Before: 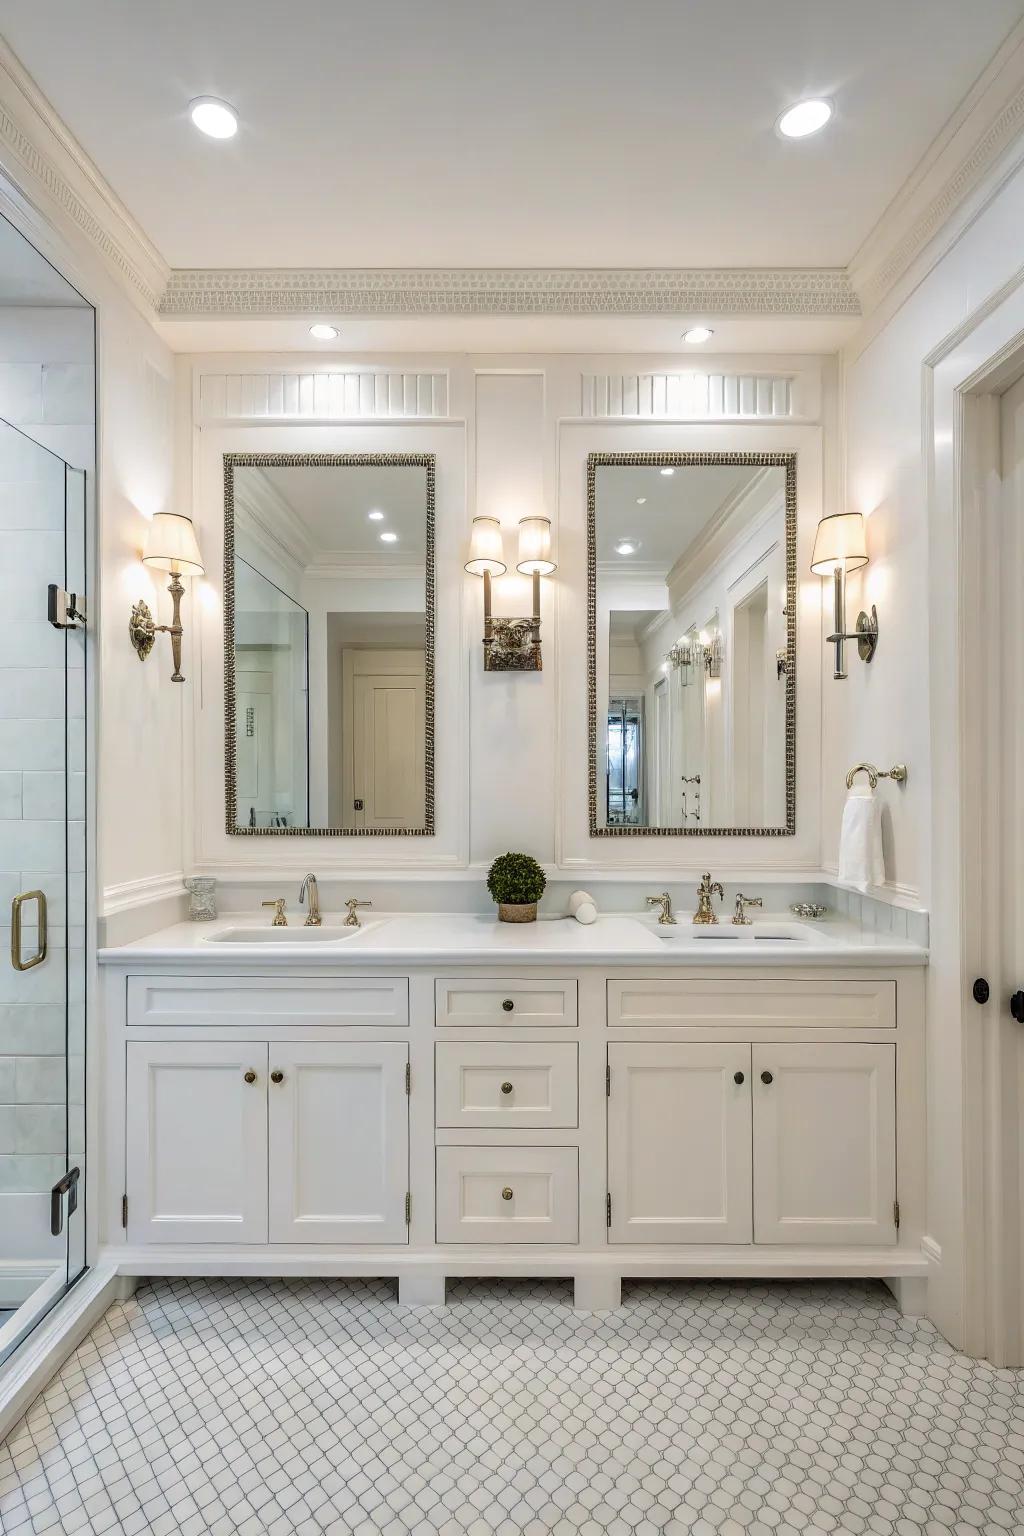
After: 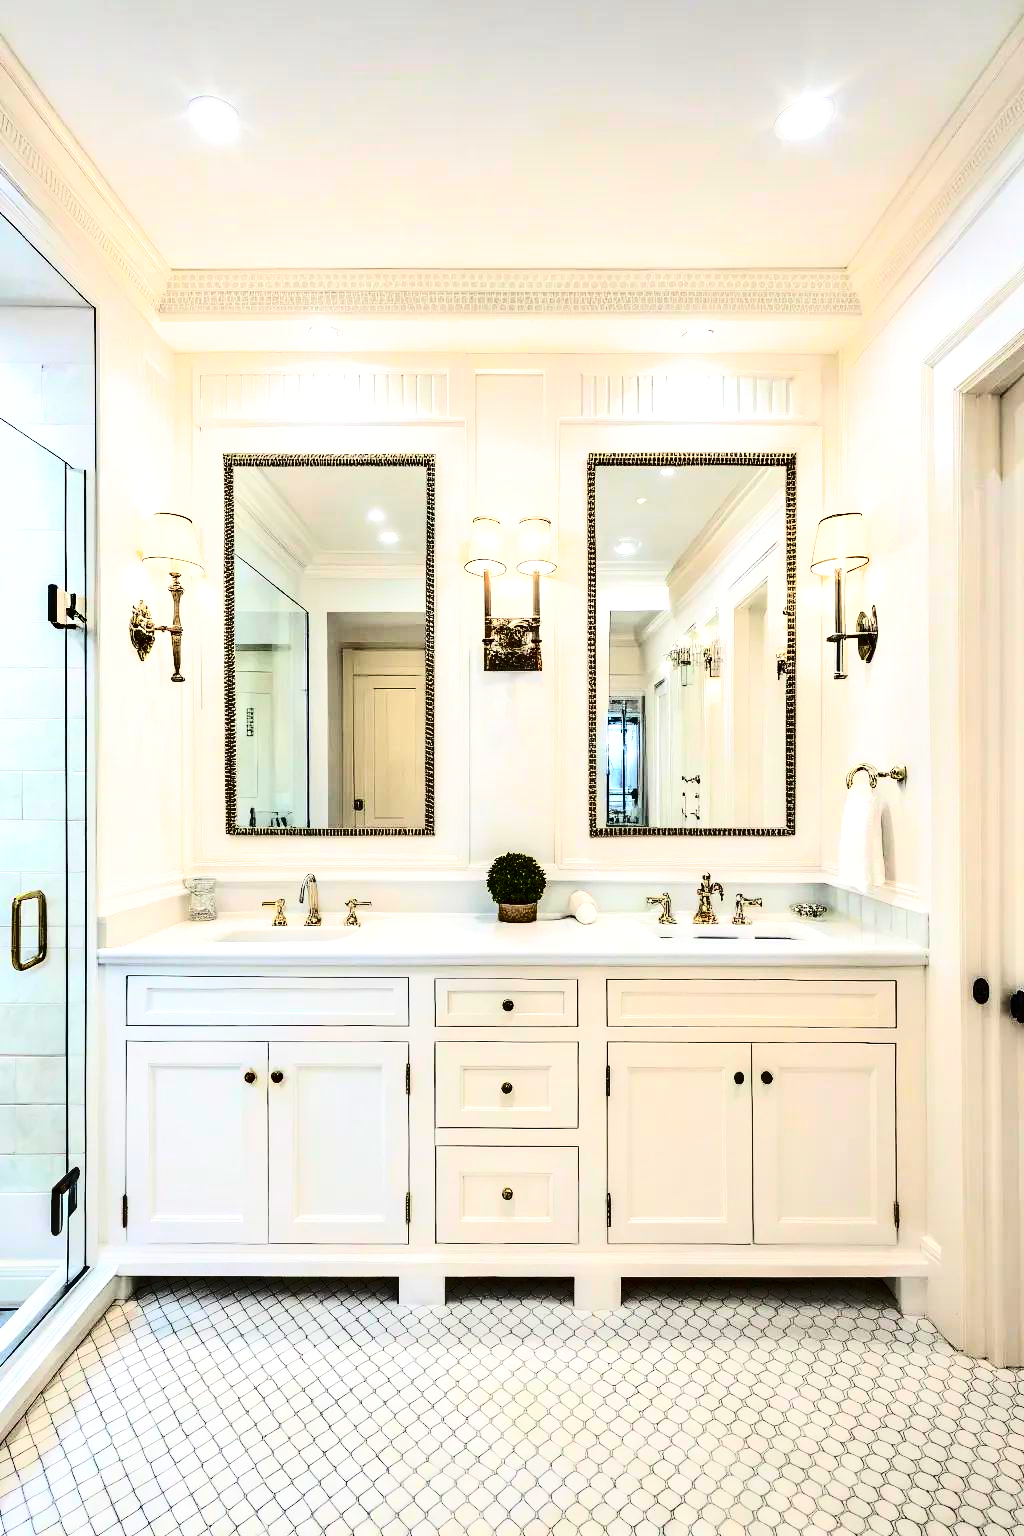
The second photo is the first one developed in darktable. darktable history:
exposure: black level correction 0, exposure 0.685 EV, compensate highlight preservation false
shadows and highlights: low approximation 0.01, soften with gaussian
contrast brightness saturation: contrast 0.405, brightness 0.098, saturation 0.212
